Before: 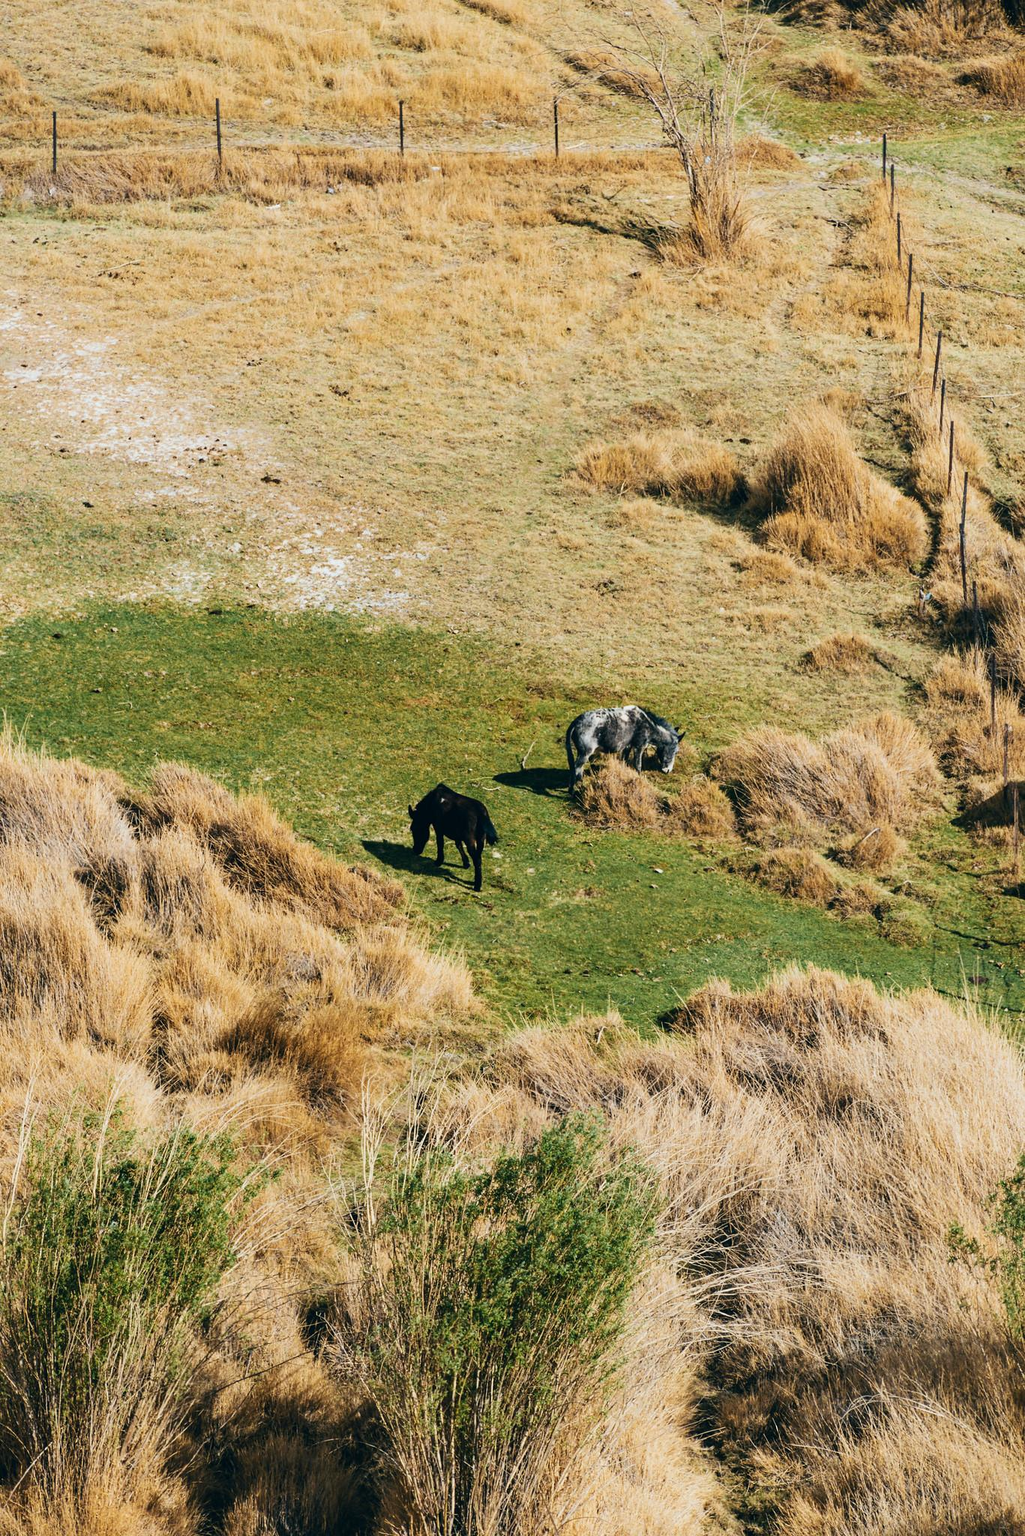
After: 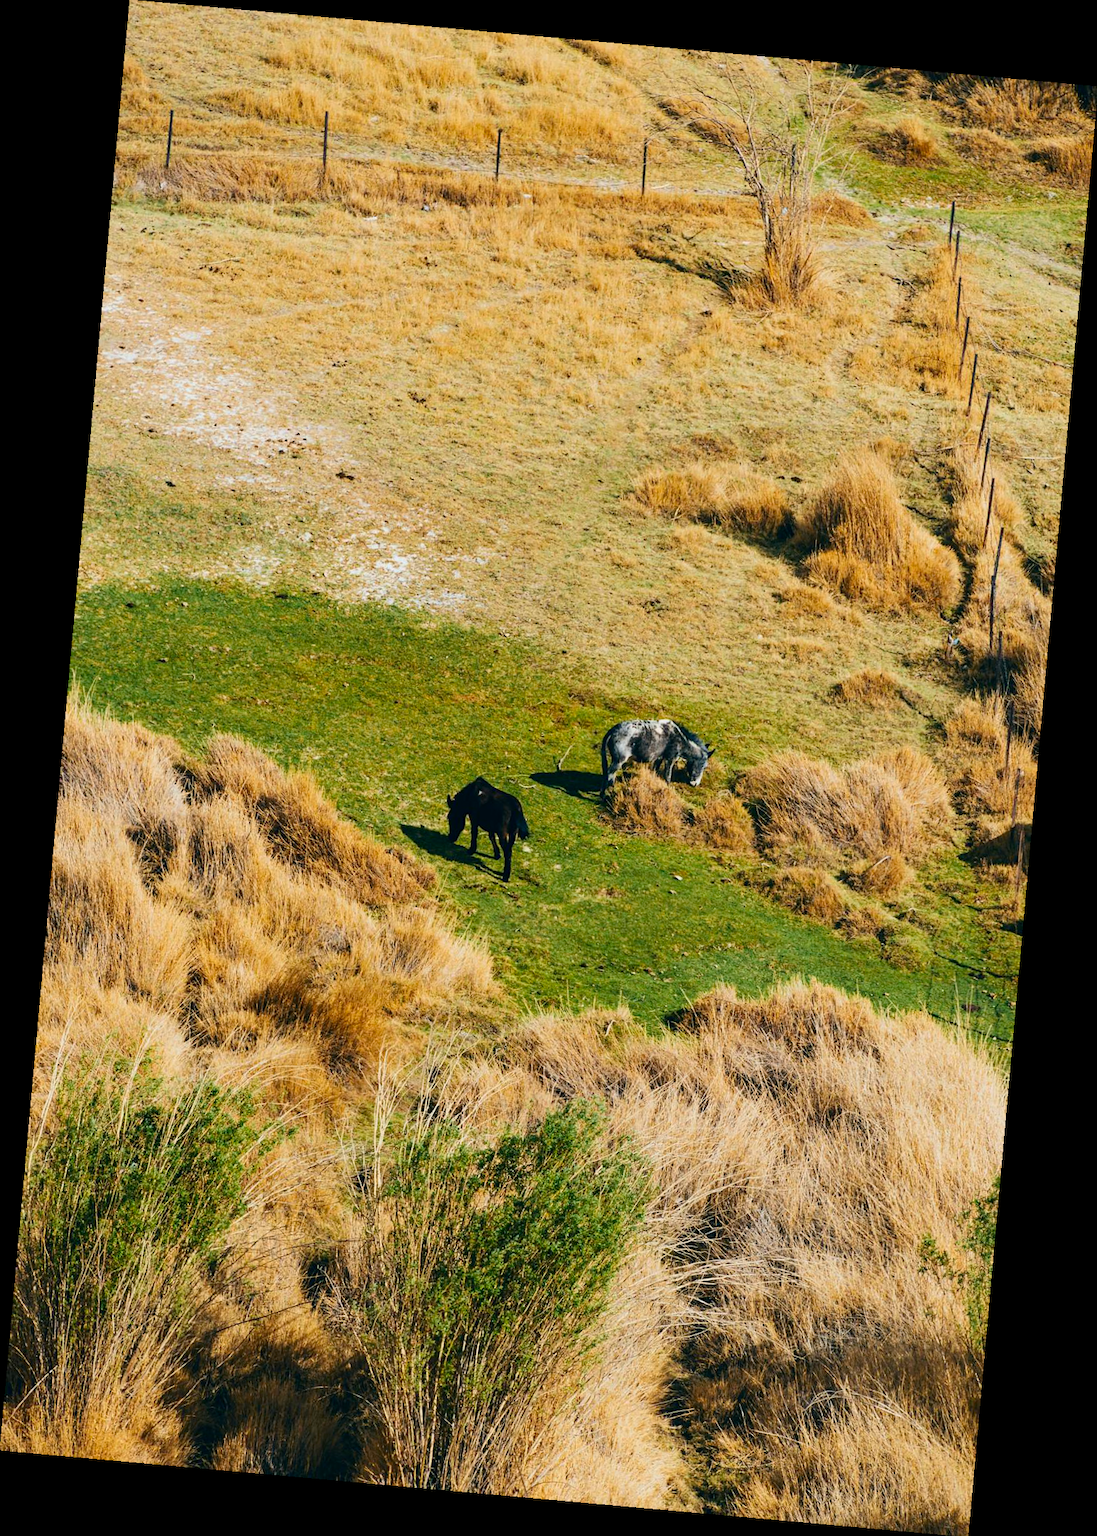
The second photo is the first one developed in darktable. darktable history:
rotate and perspective: rotation 5.12°, automatic cropping off
contrast brightness saturation: brightness -0.02, saturation 0.35
